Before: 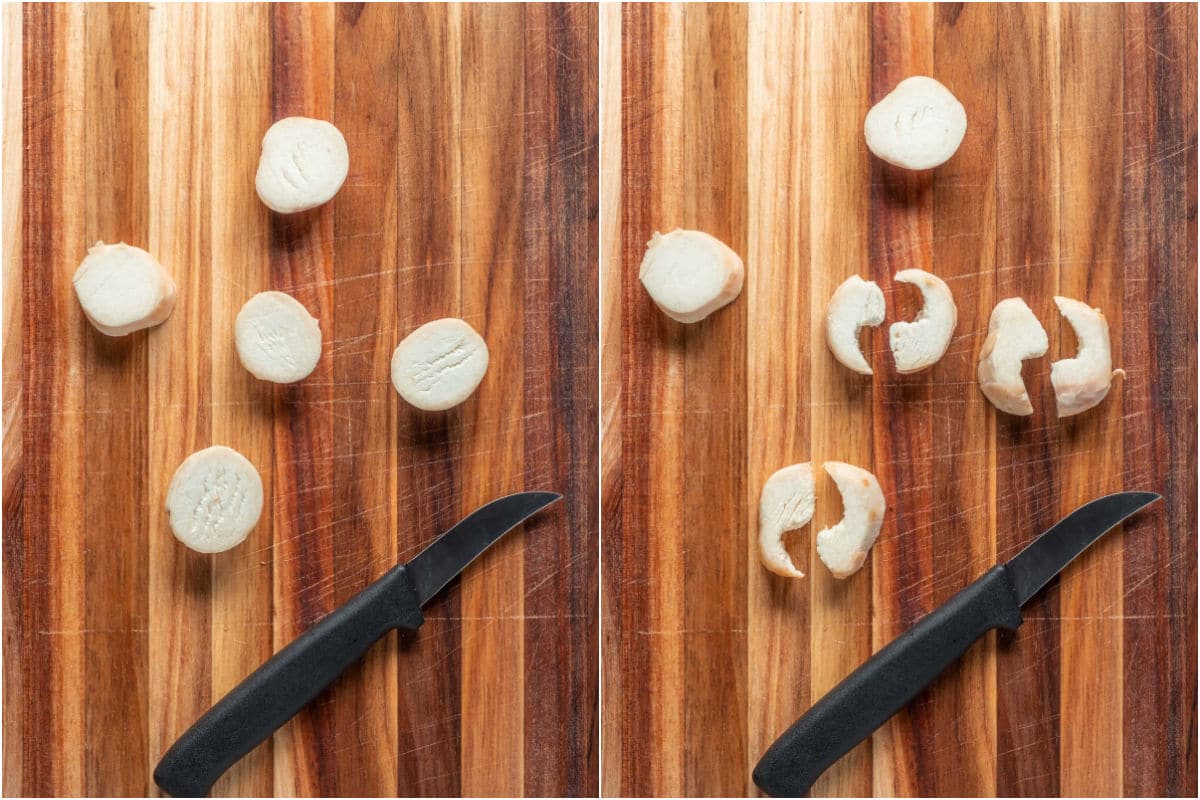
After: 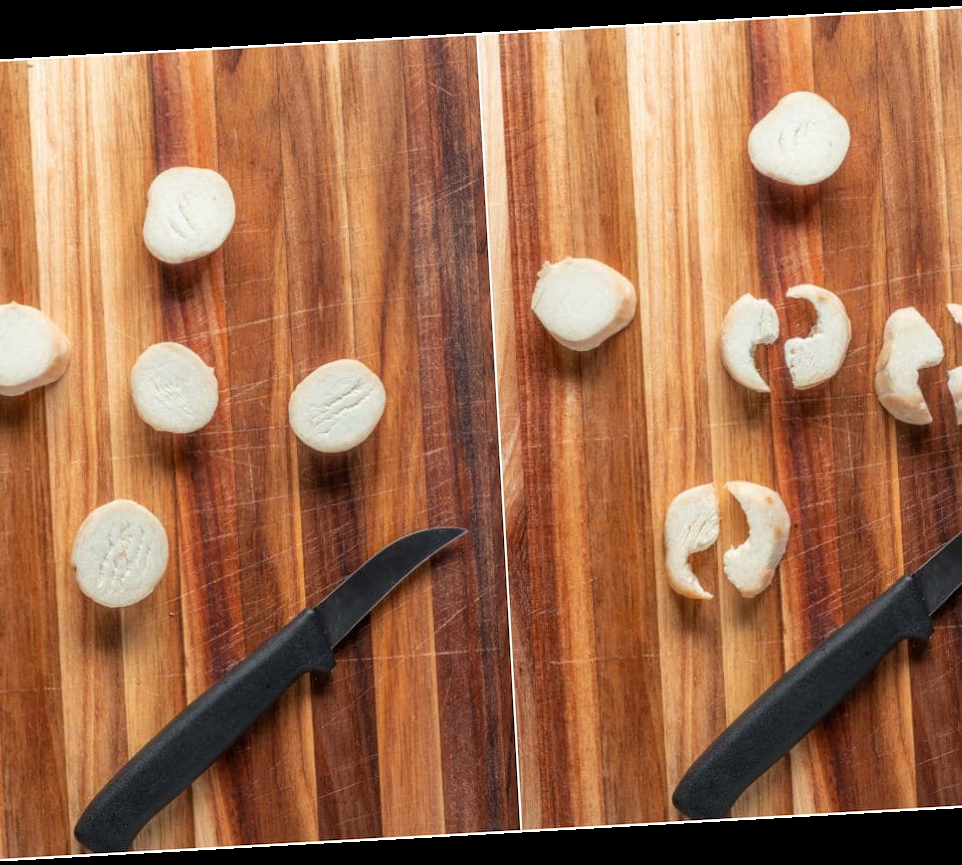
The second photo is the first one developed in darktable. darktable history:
rotate and perspective: rotation -3.18°, automatic cropping off
crop: left 9.88%, right 12.664%
